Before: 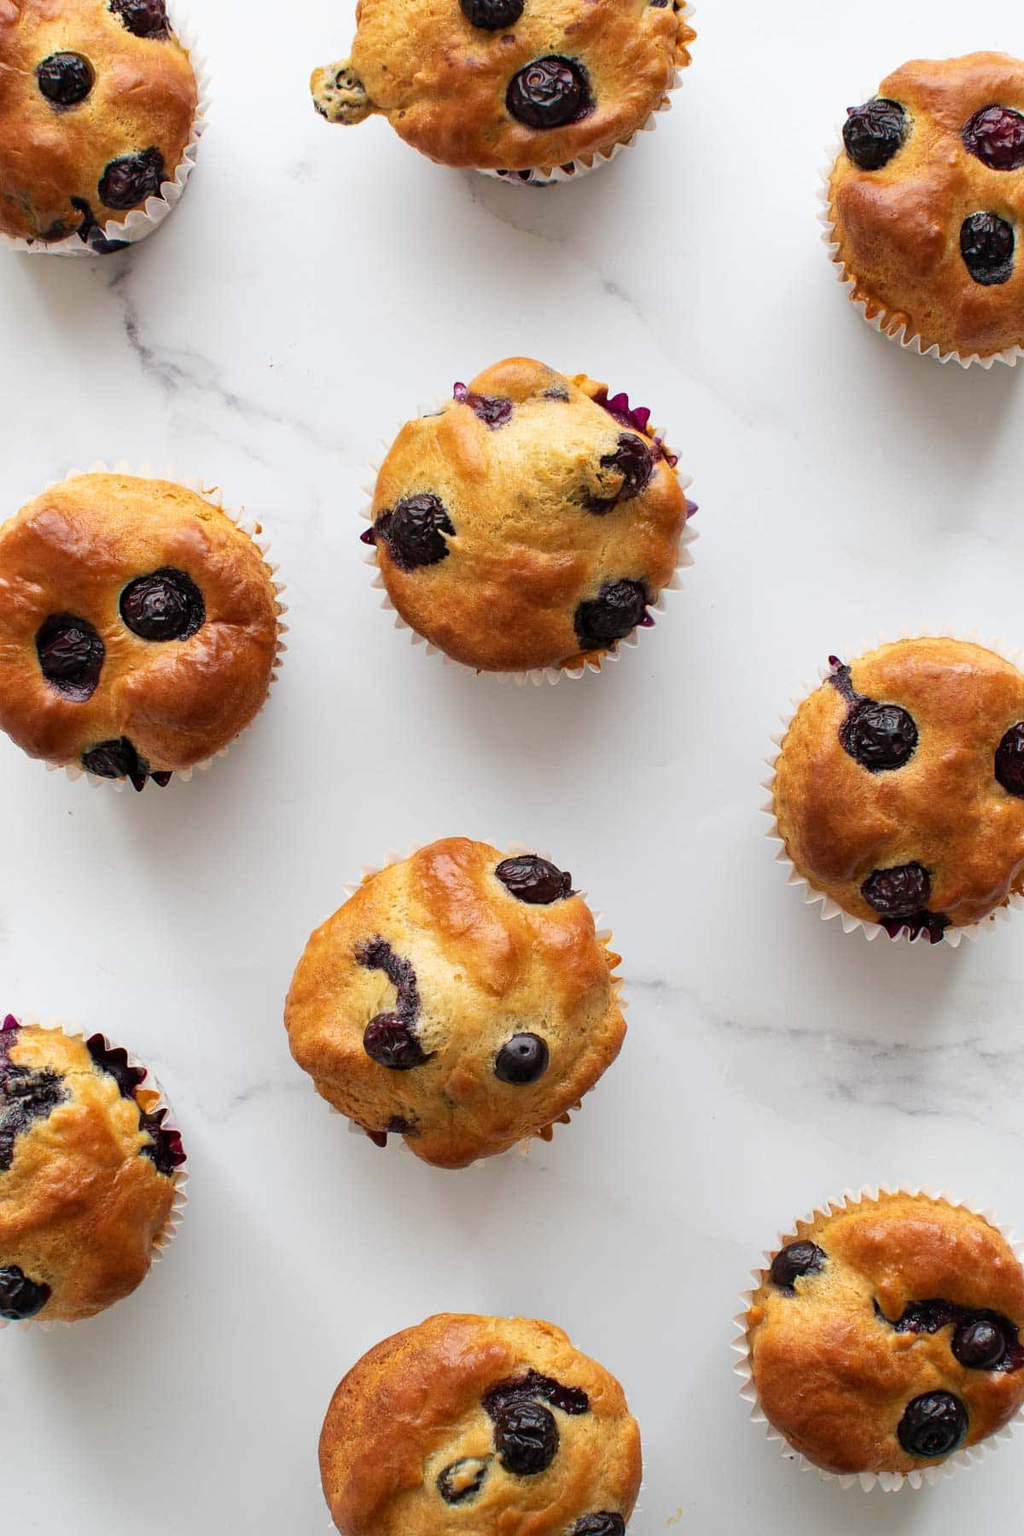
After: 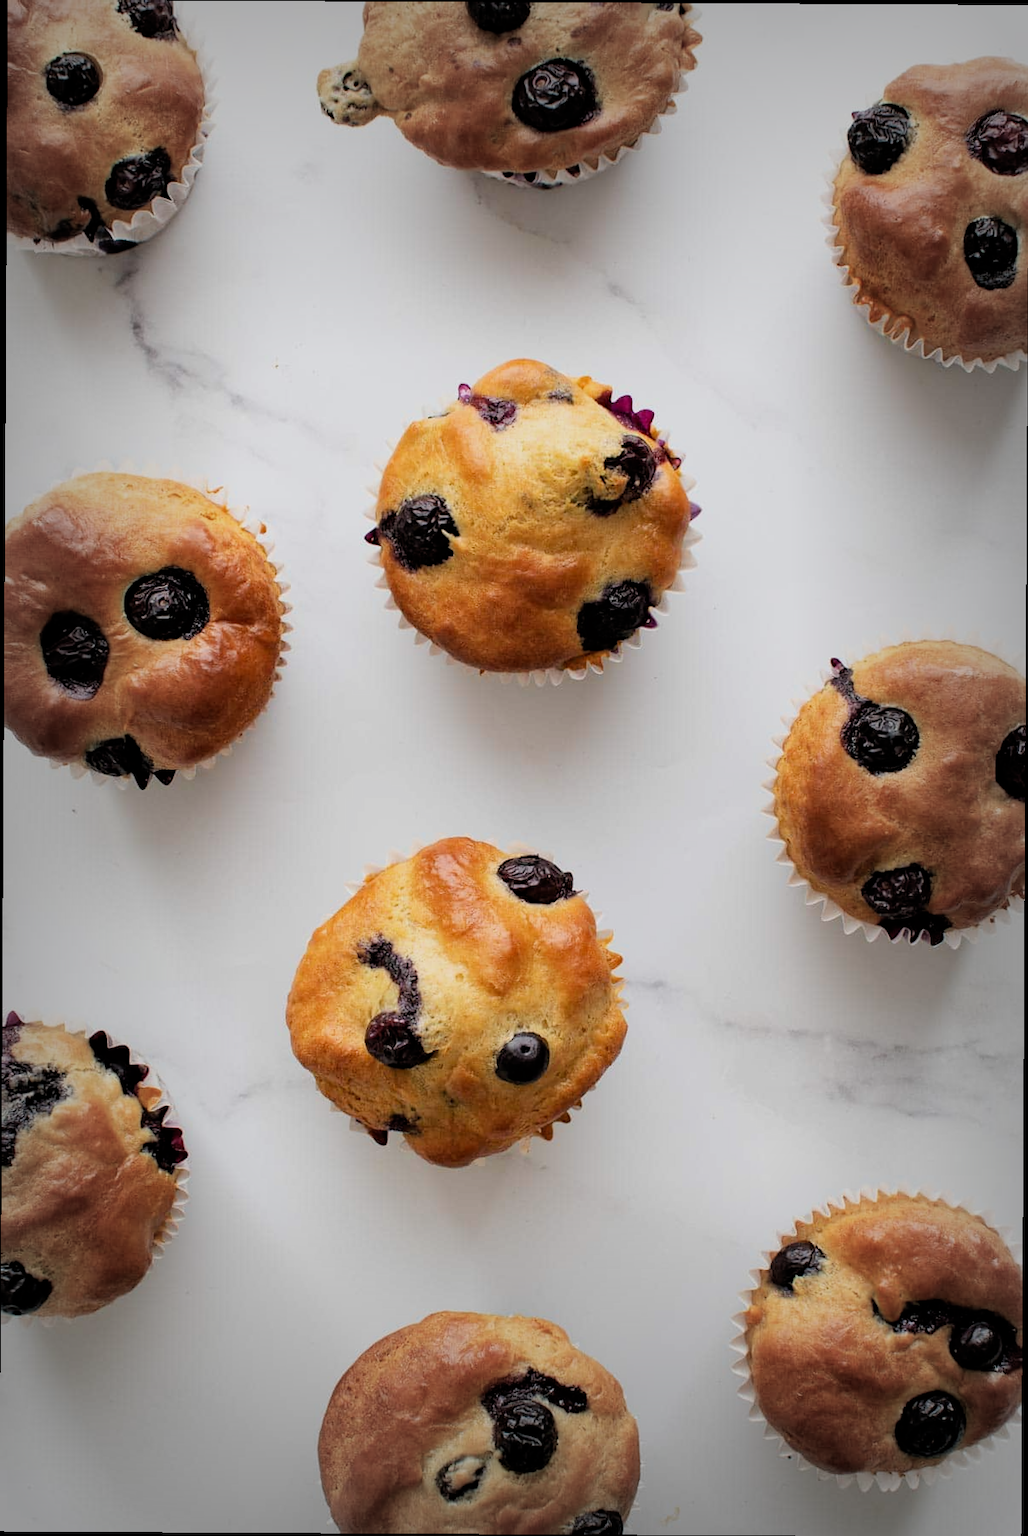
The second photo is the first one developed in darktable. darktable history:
vignetting: fall-off start 53.55%, automatic ratio true, width/height ratio 1.312, shape 0.231
crop and rotate: angle -0.308°
filmic rgb: black relative exposure -5.83 EV, white relative exposure 3.4 EV, hardness 3.69
